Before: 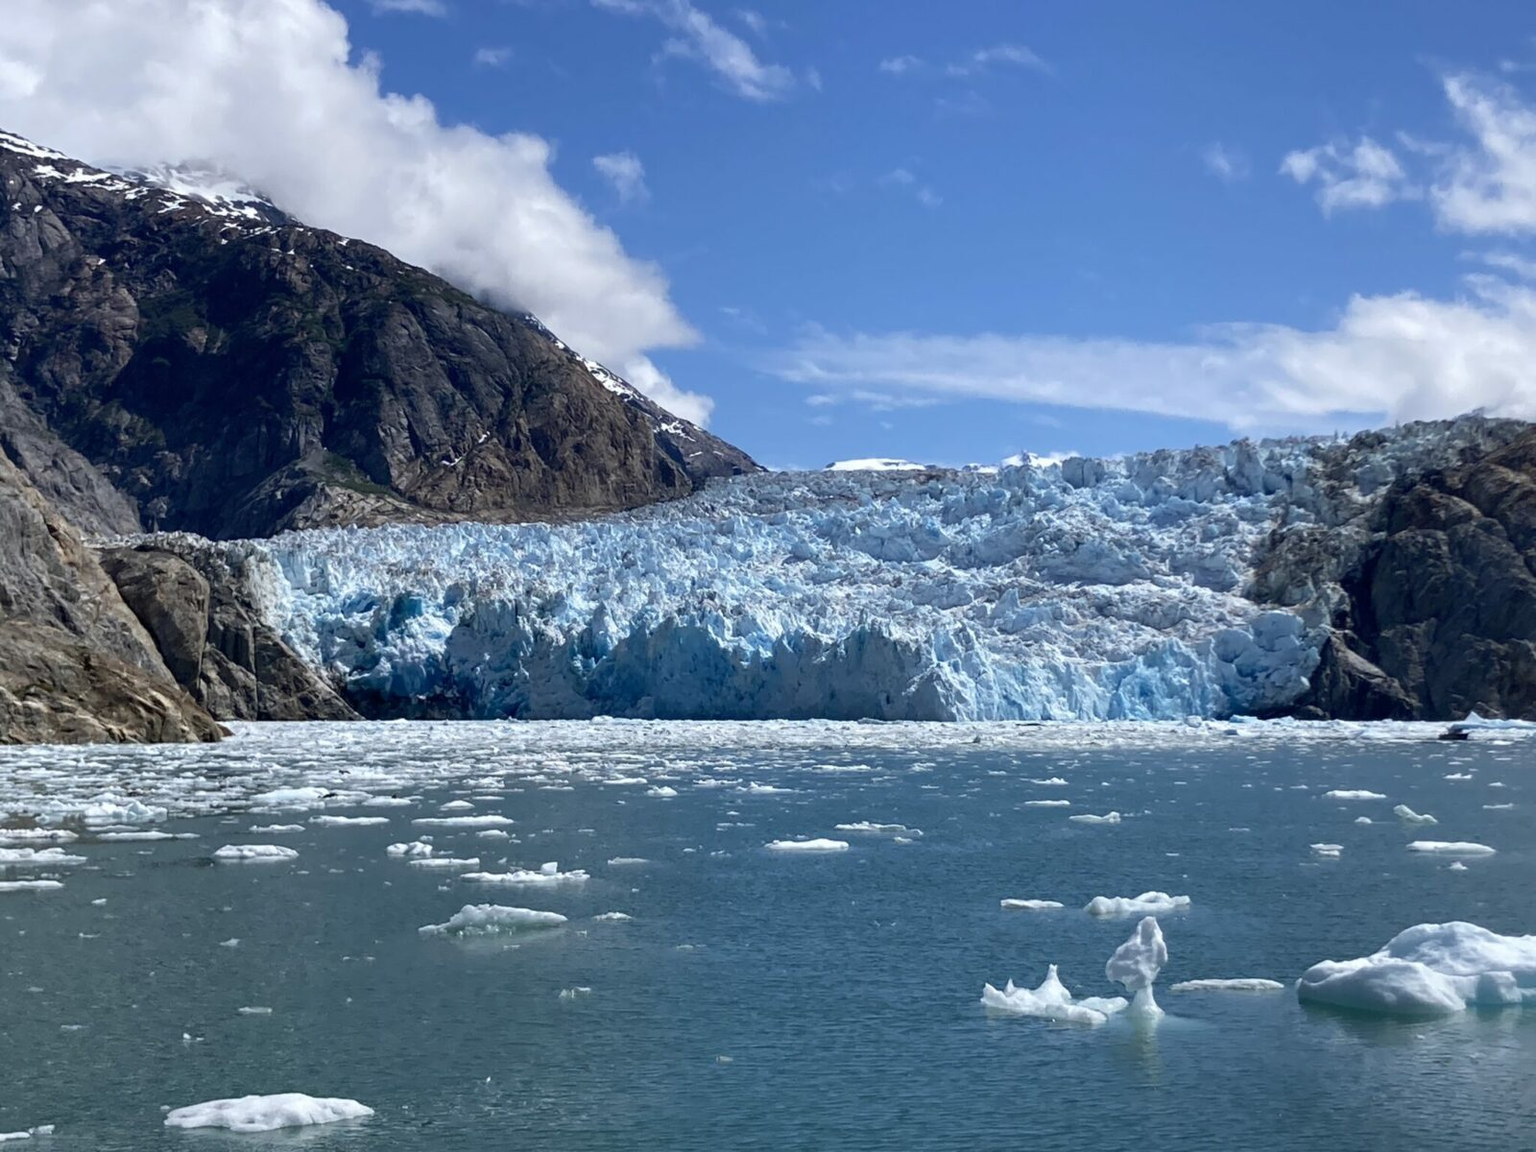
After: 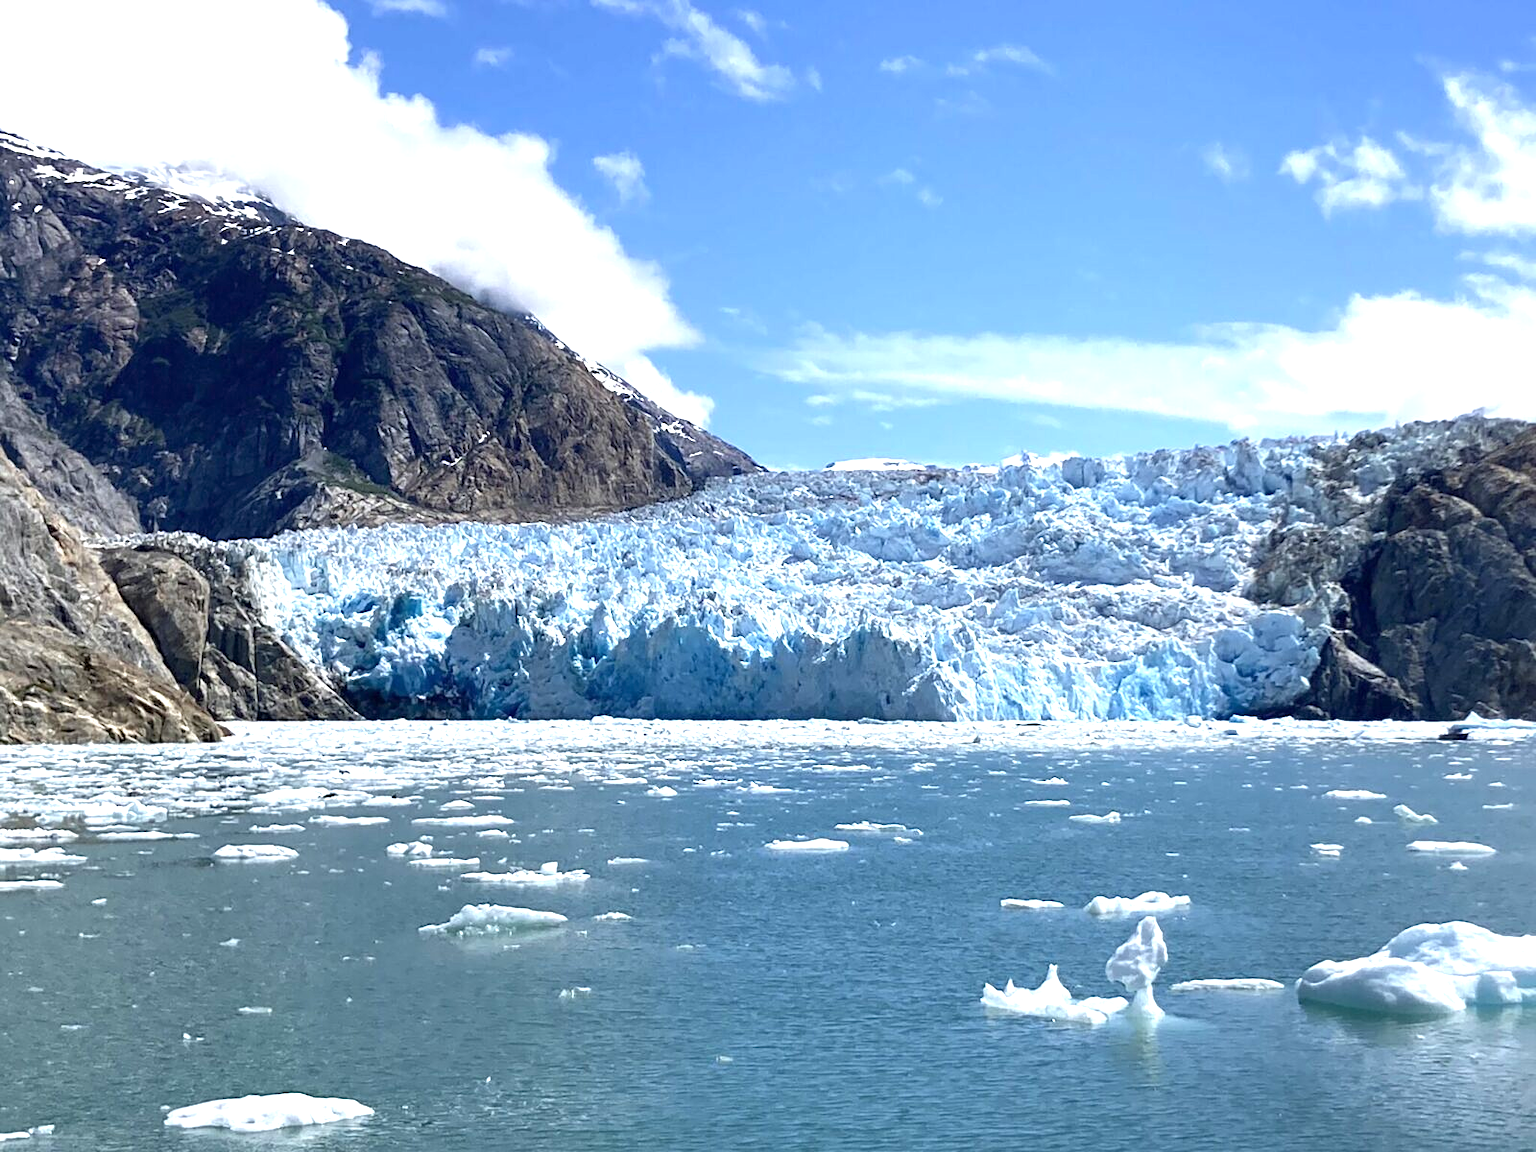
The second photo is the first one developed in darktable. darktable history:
sharpen: amount 0.206
exposure: exposure 1.072 EV, compensate highlight preservation false
